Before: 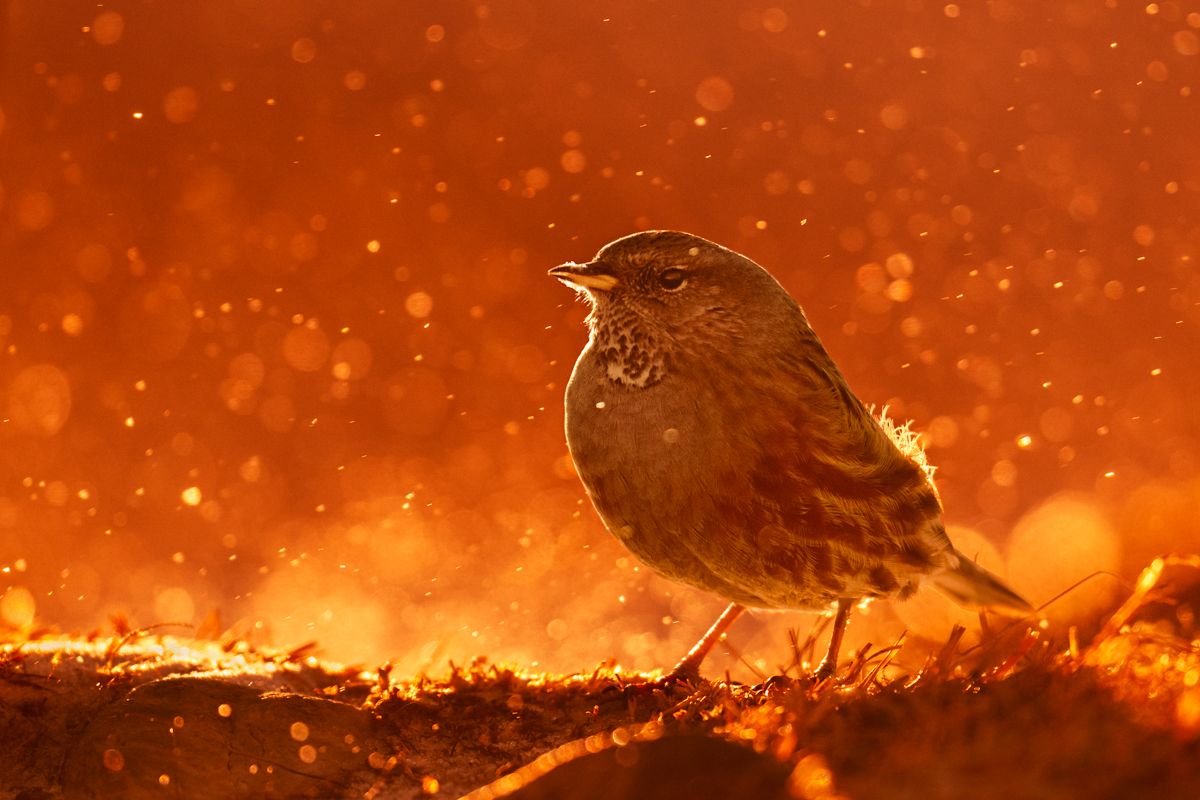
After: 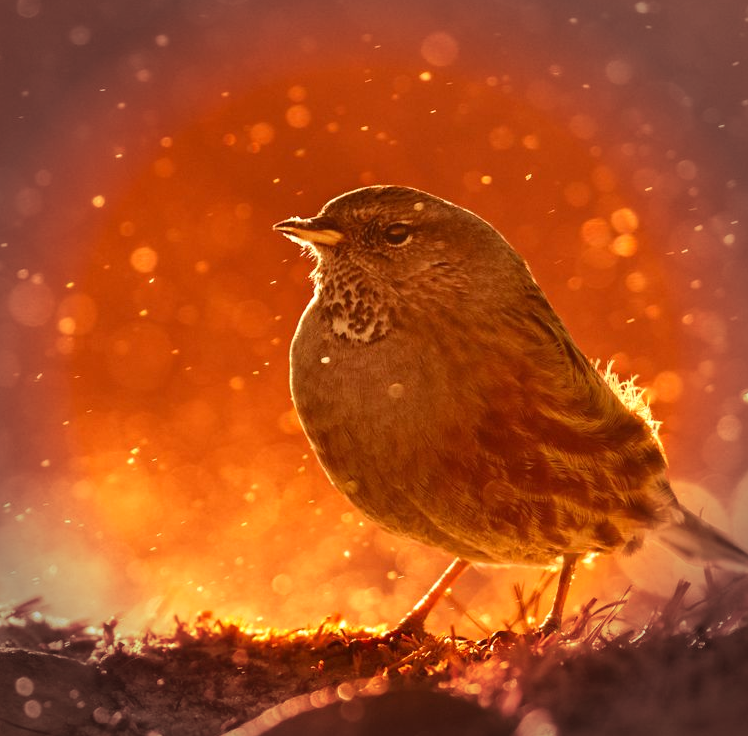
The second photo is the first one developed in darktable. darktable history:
white balance: red 1.009, blue 0.985
vignetting: fall-off radius 31.48%, brightness -0.472
crop and rotate: left 22.918%, top 5.629%, right 14.711%, bottom 2.247%
exposure: exposure 0.197 EV, compensate highlight preservation false
